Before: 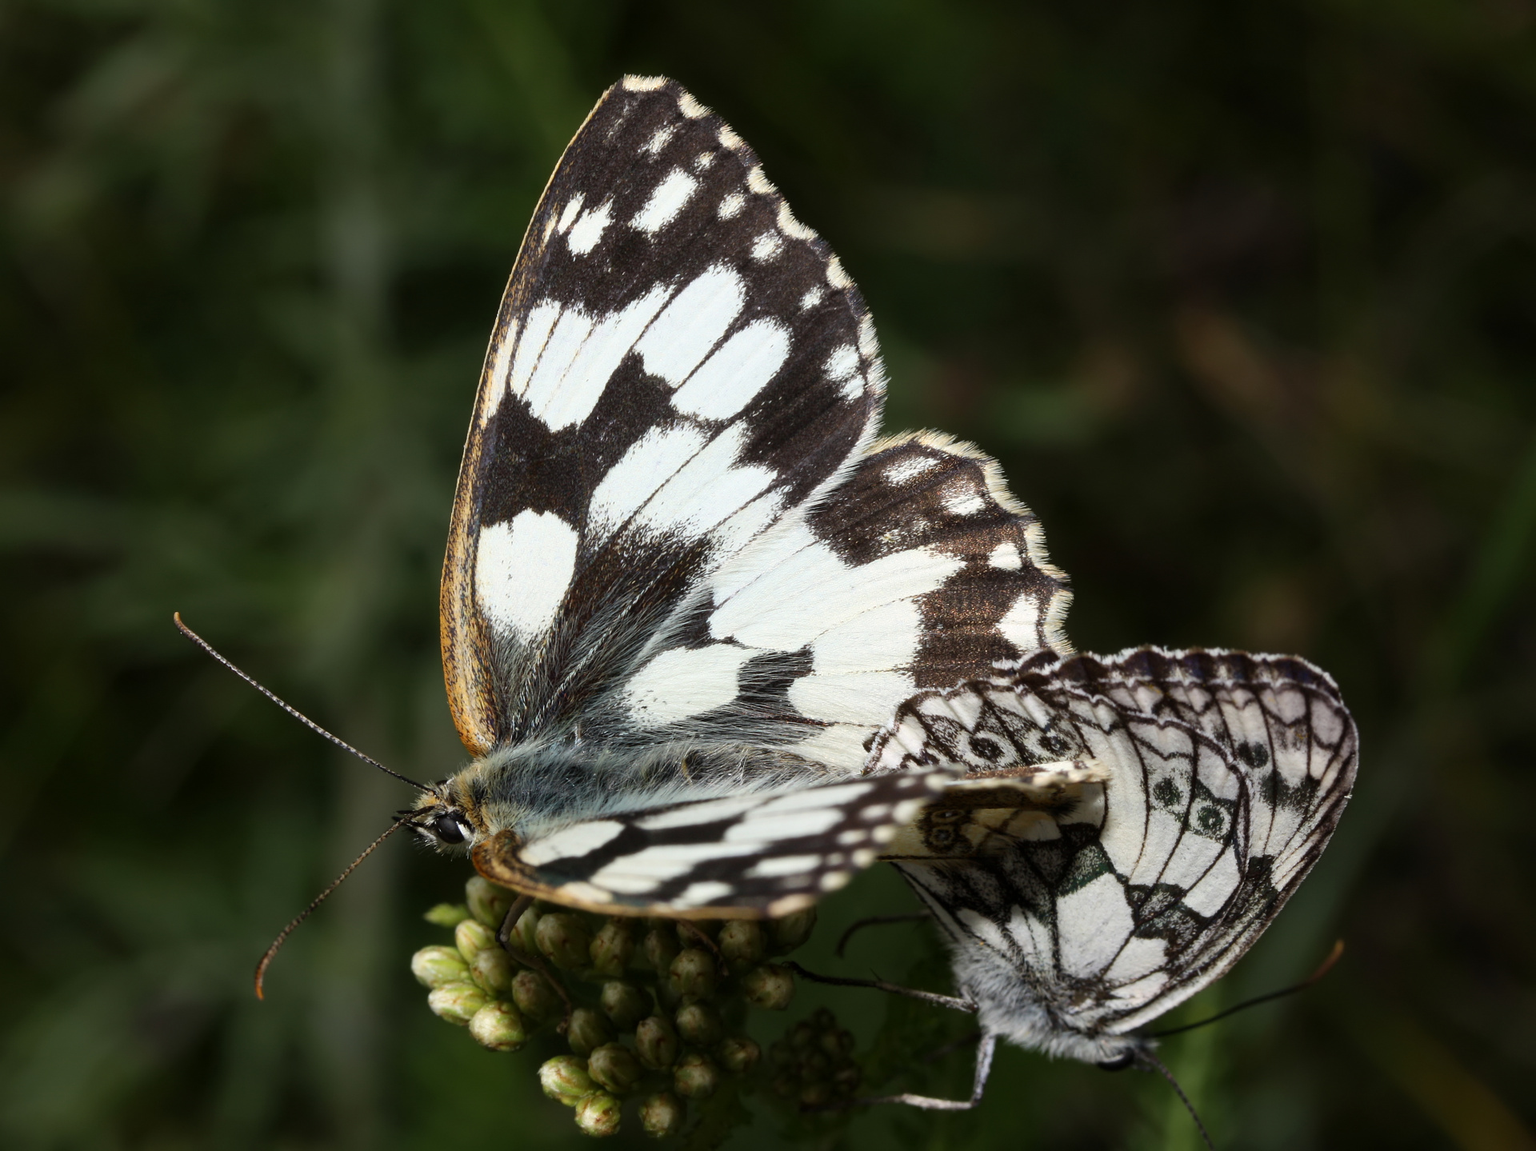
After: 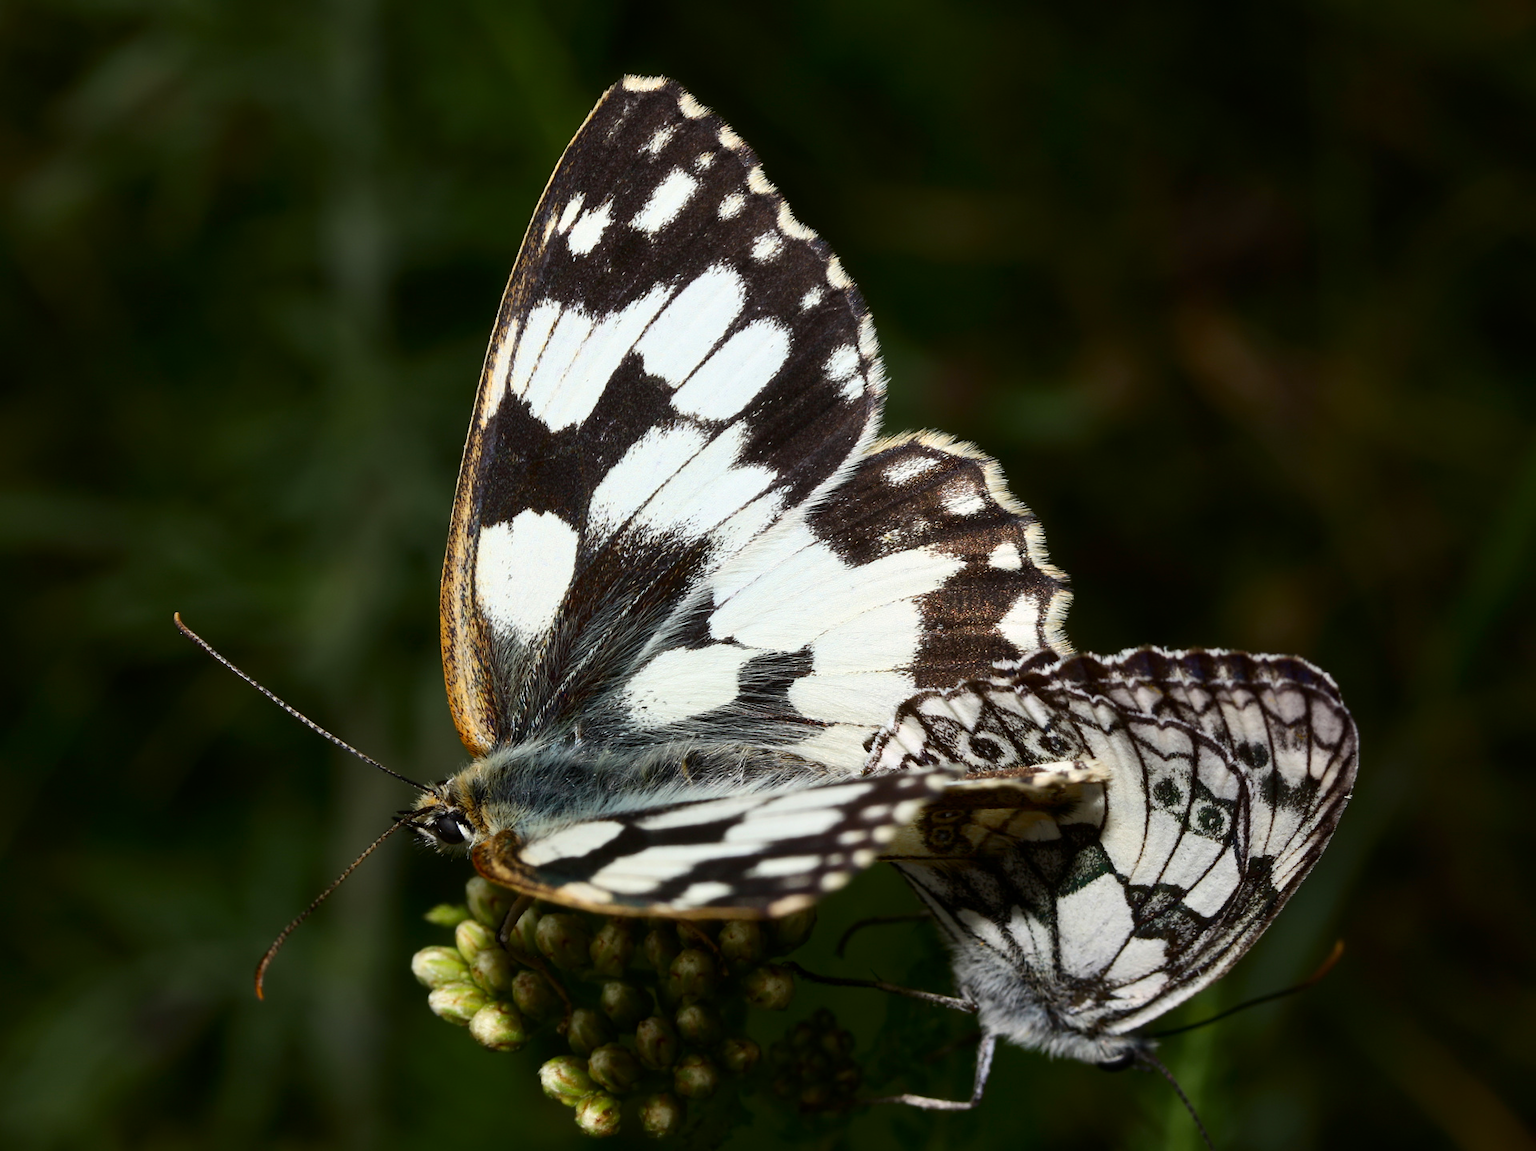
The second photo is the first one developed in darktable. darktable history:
tone equalizer: on, module defaults
contrast brightness saturation: contrast 0.133, brightness -0.05, saturation 0.158
